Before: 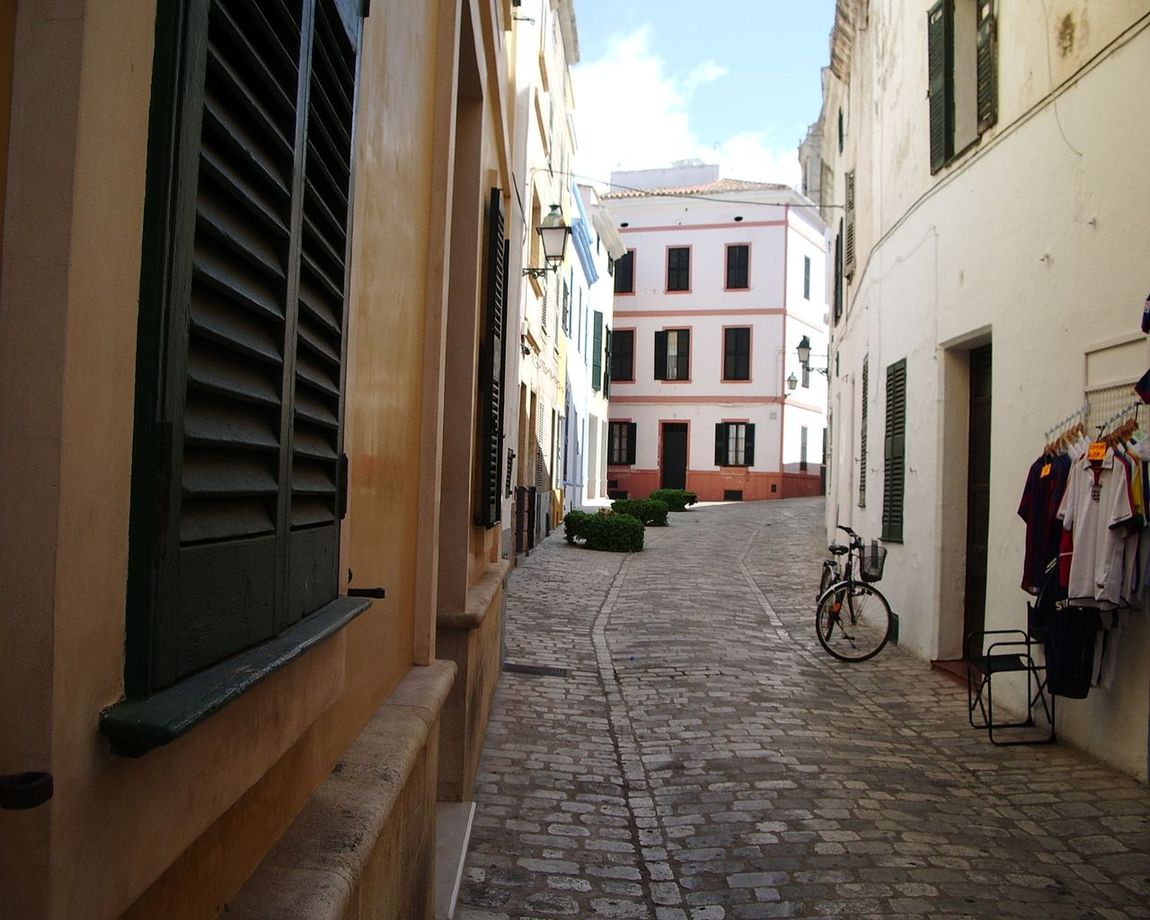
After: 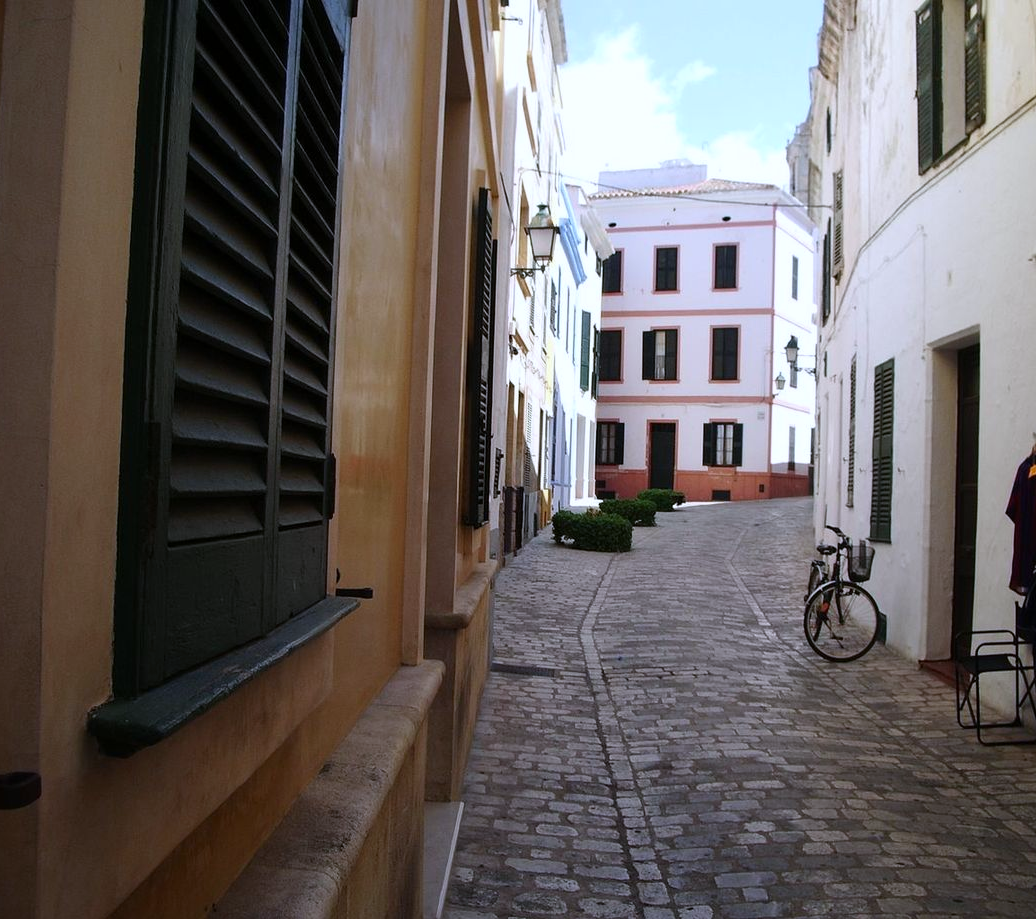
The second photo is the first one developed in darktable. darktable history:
crop and rotate: left 1.088%, right 8.807%
white balance: red 0.967, blue 1.119, emerald 0.756
